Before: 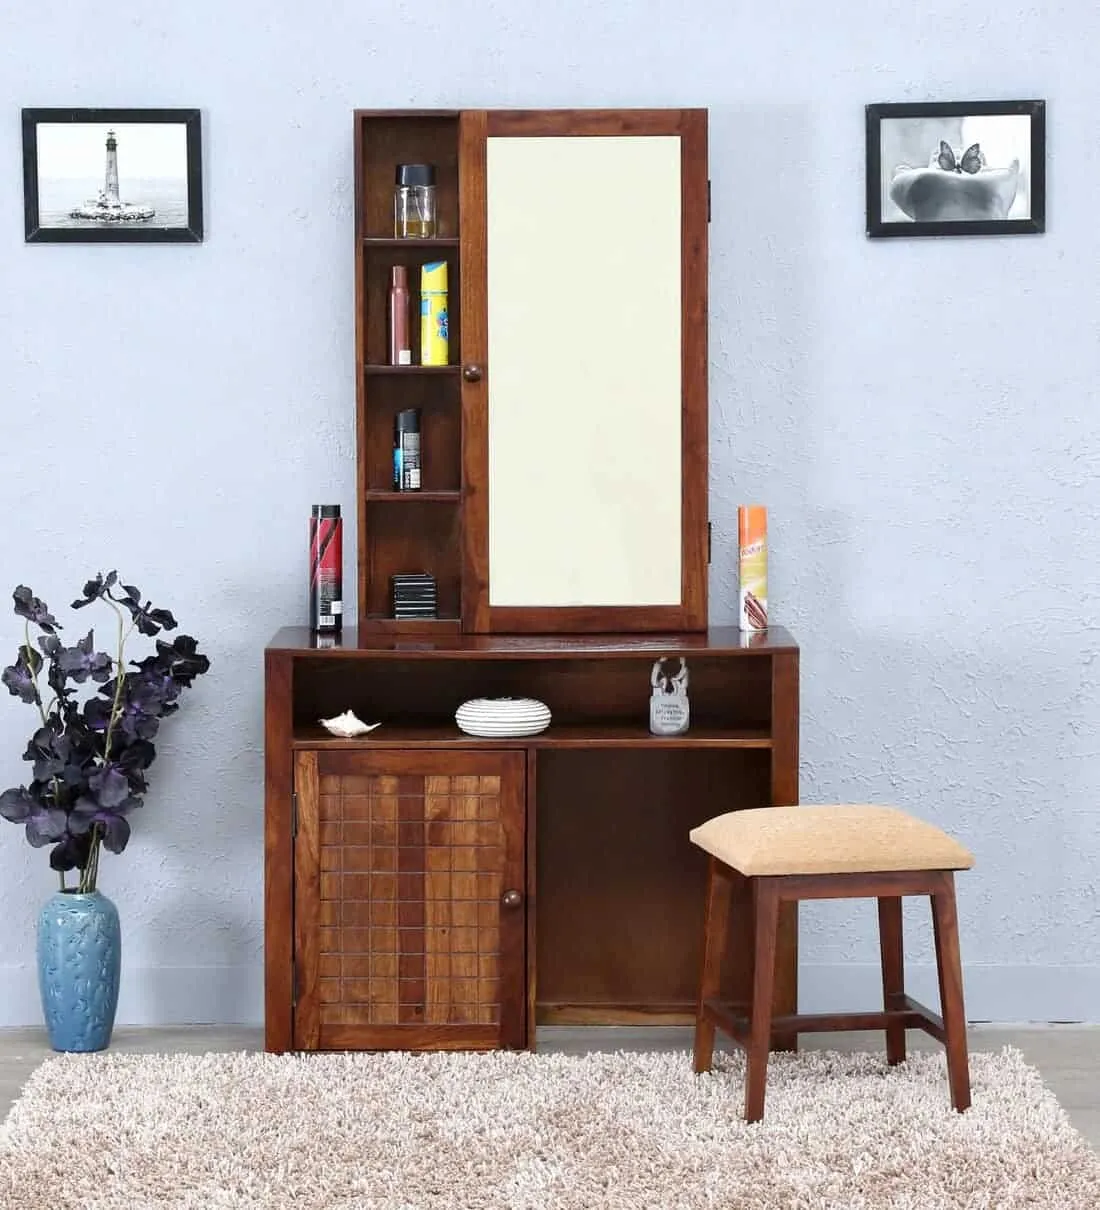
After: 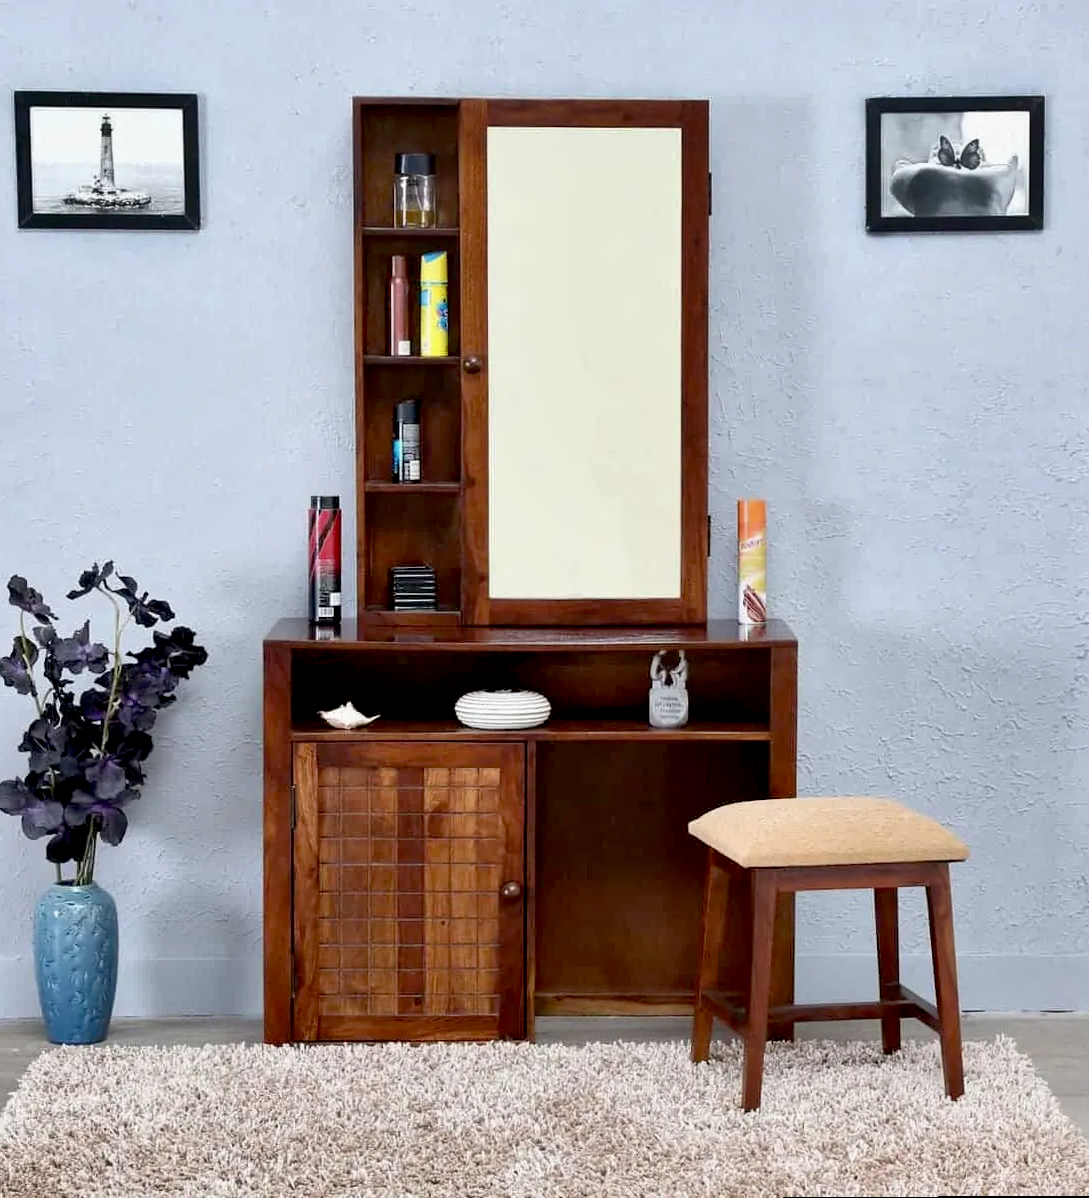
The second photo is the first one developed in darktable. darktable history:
rotate and perspective: rotation 0.174°, lens shift (vertical) 0.013, lens shift (horizontal) 0.019, shear 0.001, automatic cropping original format, crop left 0.007, crop right 0.991, crop top 0.016, crop bottom 0.997
shadows and highlights: shadows 43.71, white point adjustment -1.46, soften with gaussian
exposure: black level correction 0.012, compensate highlight preservation false
